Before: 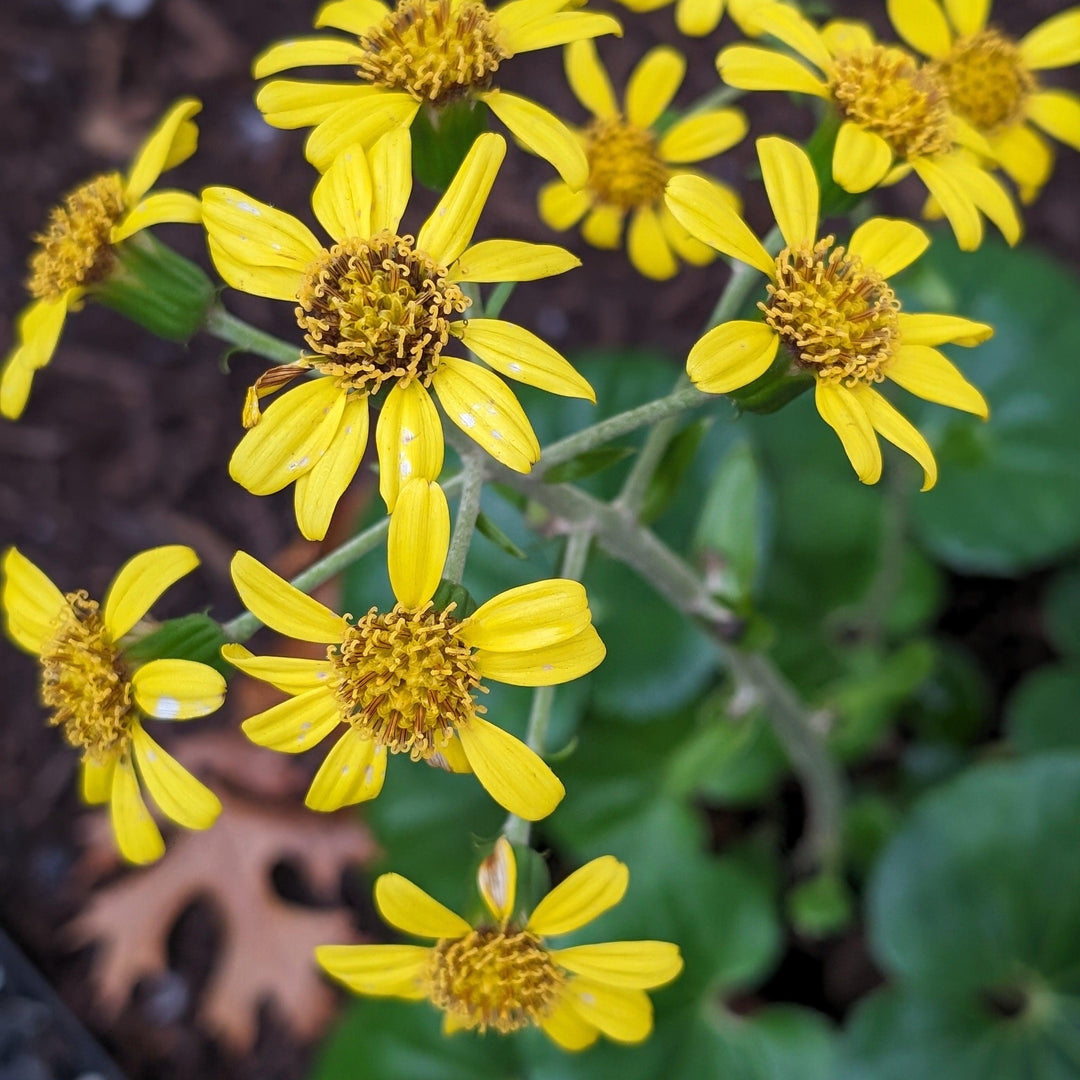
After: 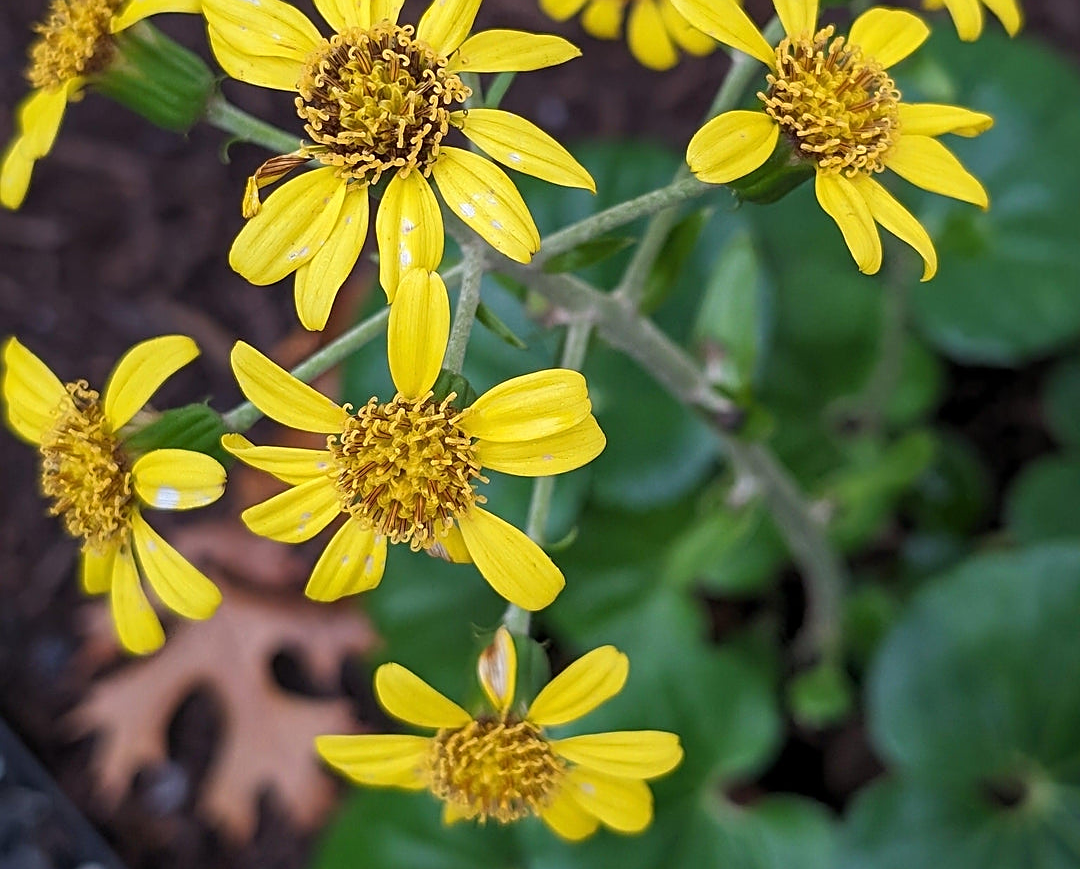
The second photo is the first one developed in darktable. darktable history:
crop and rotate: top 19.484%
sharpen: on, module defaults
